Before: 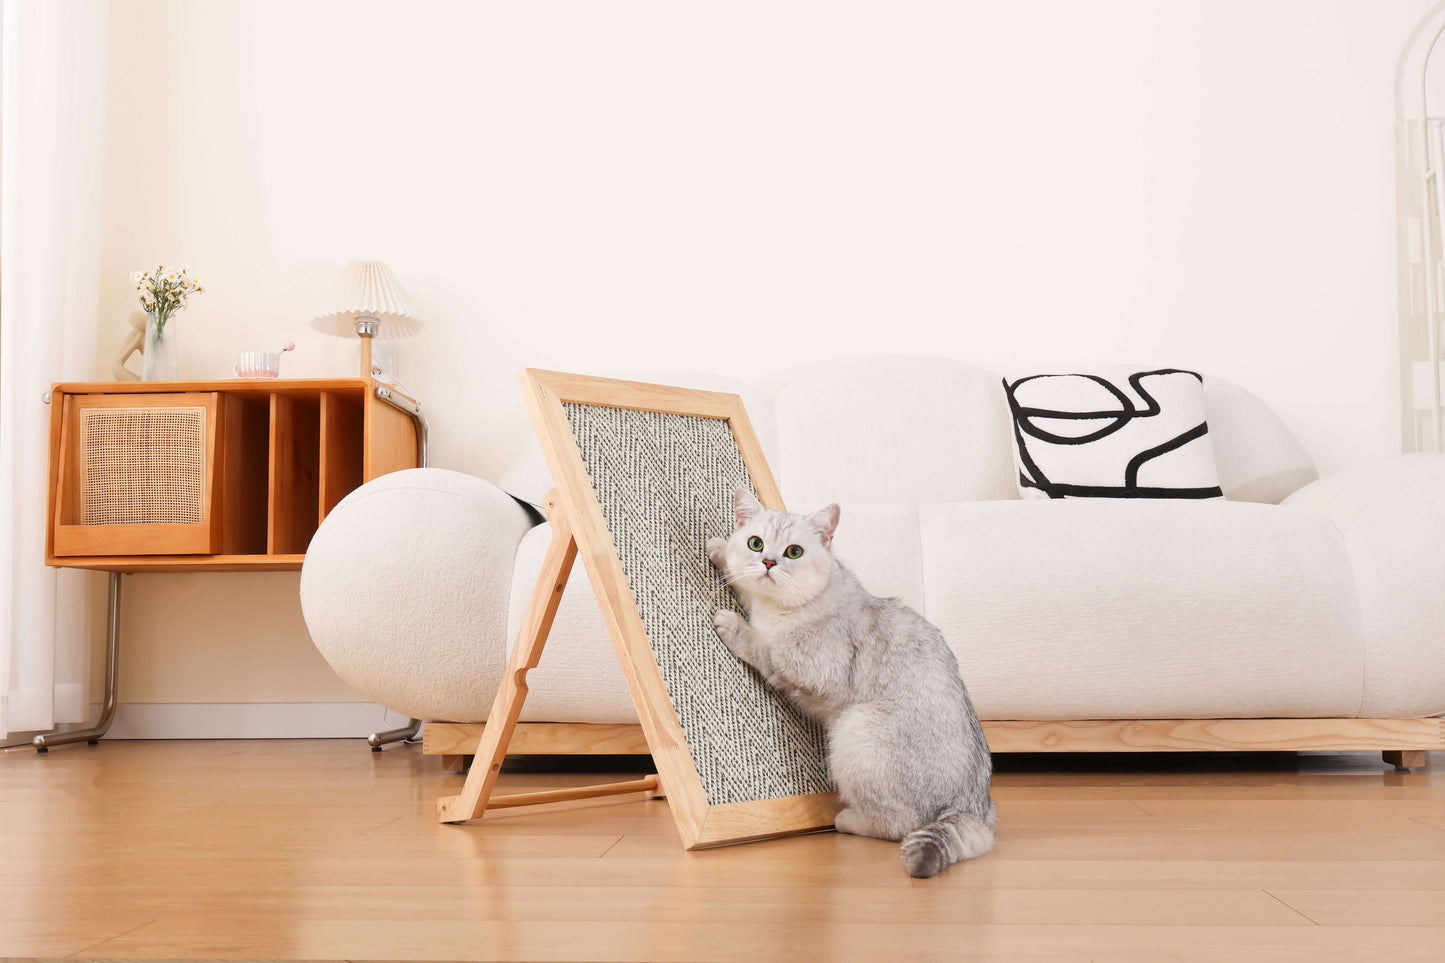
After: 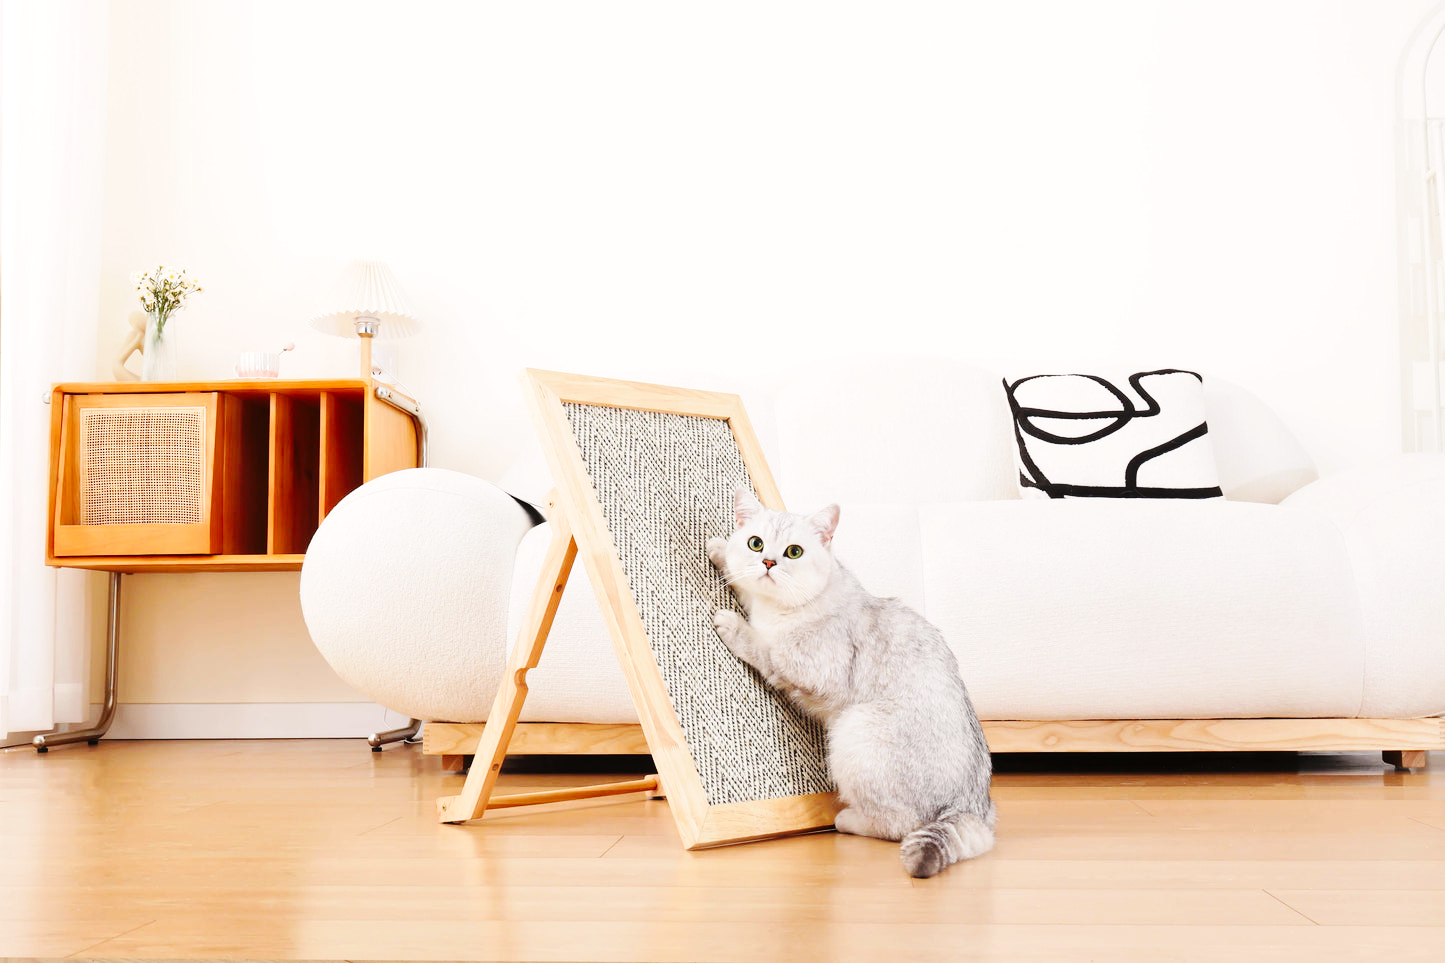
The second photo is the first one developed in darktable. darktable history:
exposure: exposure 0.161 EV, compensate highlight preservation false
base curve: curves: ch0 [(0, 0) (0.036, 0.025) (0.121, 0.166) (0.206, 0.329) (0.605, 0.79) (1, 1)], preserve colors none
